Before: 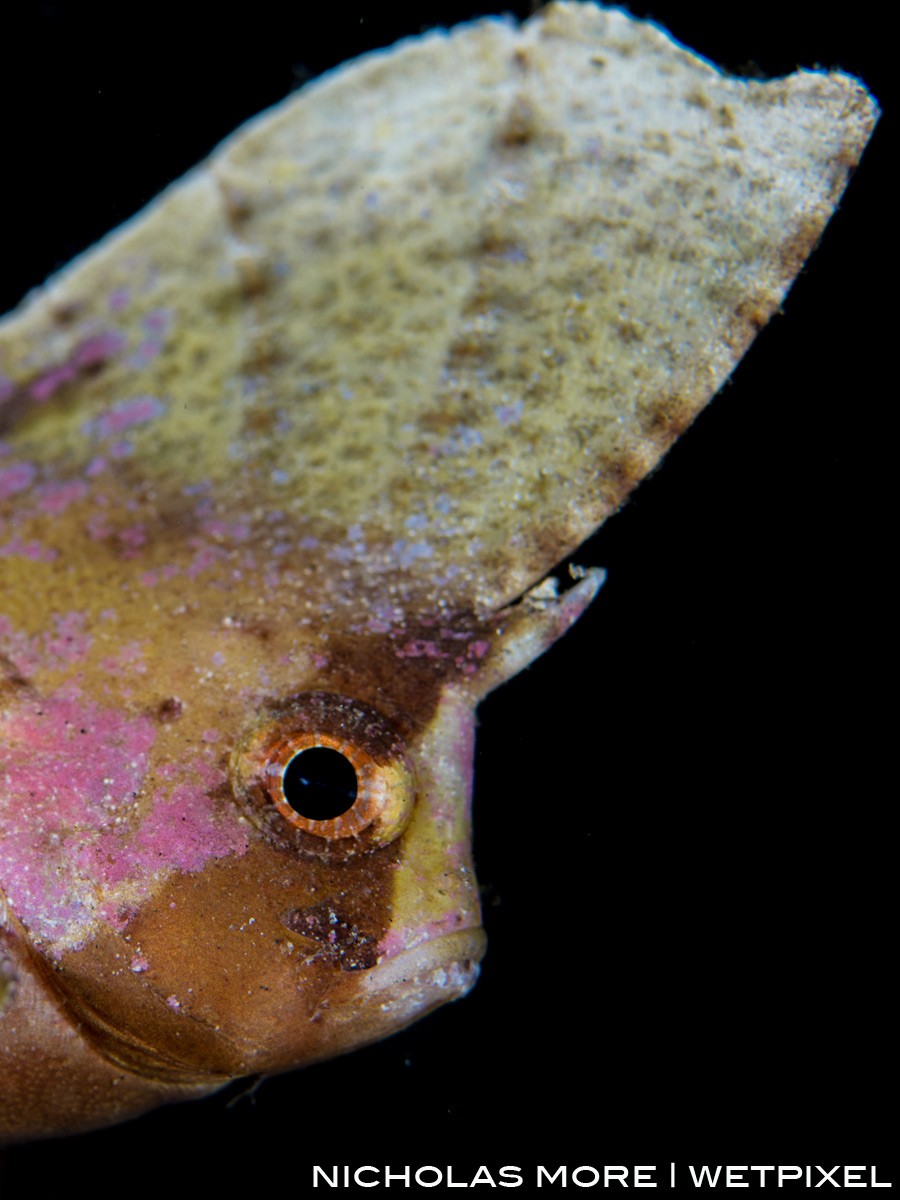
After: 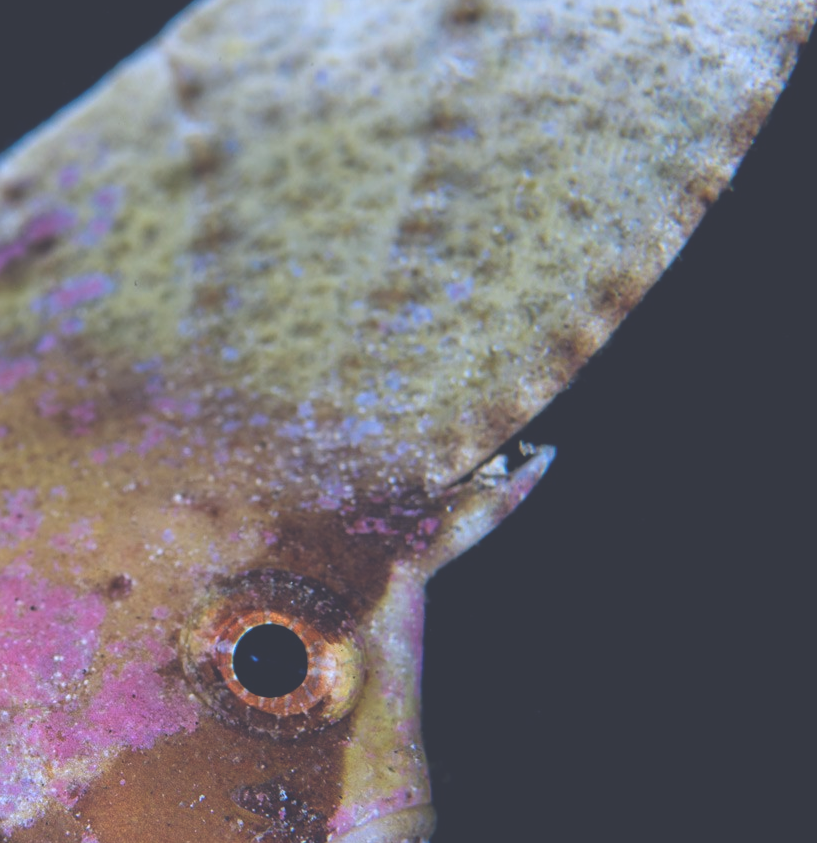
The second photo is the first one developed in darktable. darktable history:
crop: left 5.596%, top 10.314%, right 3.534%, bottom 19.395%
color calibration: illuminant custom, x 0.373, y 0.388, temperature 4269.97 K
exposure: black level correction -0.041, exposure 0.064 EV, compensate highlight preservation false
